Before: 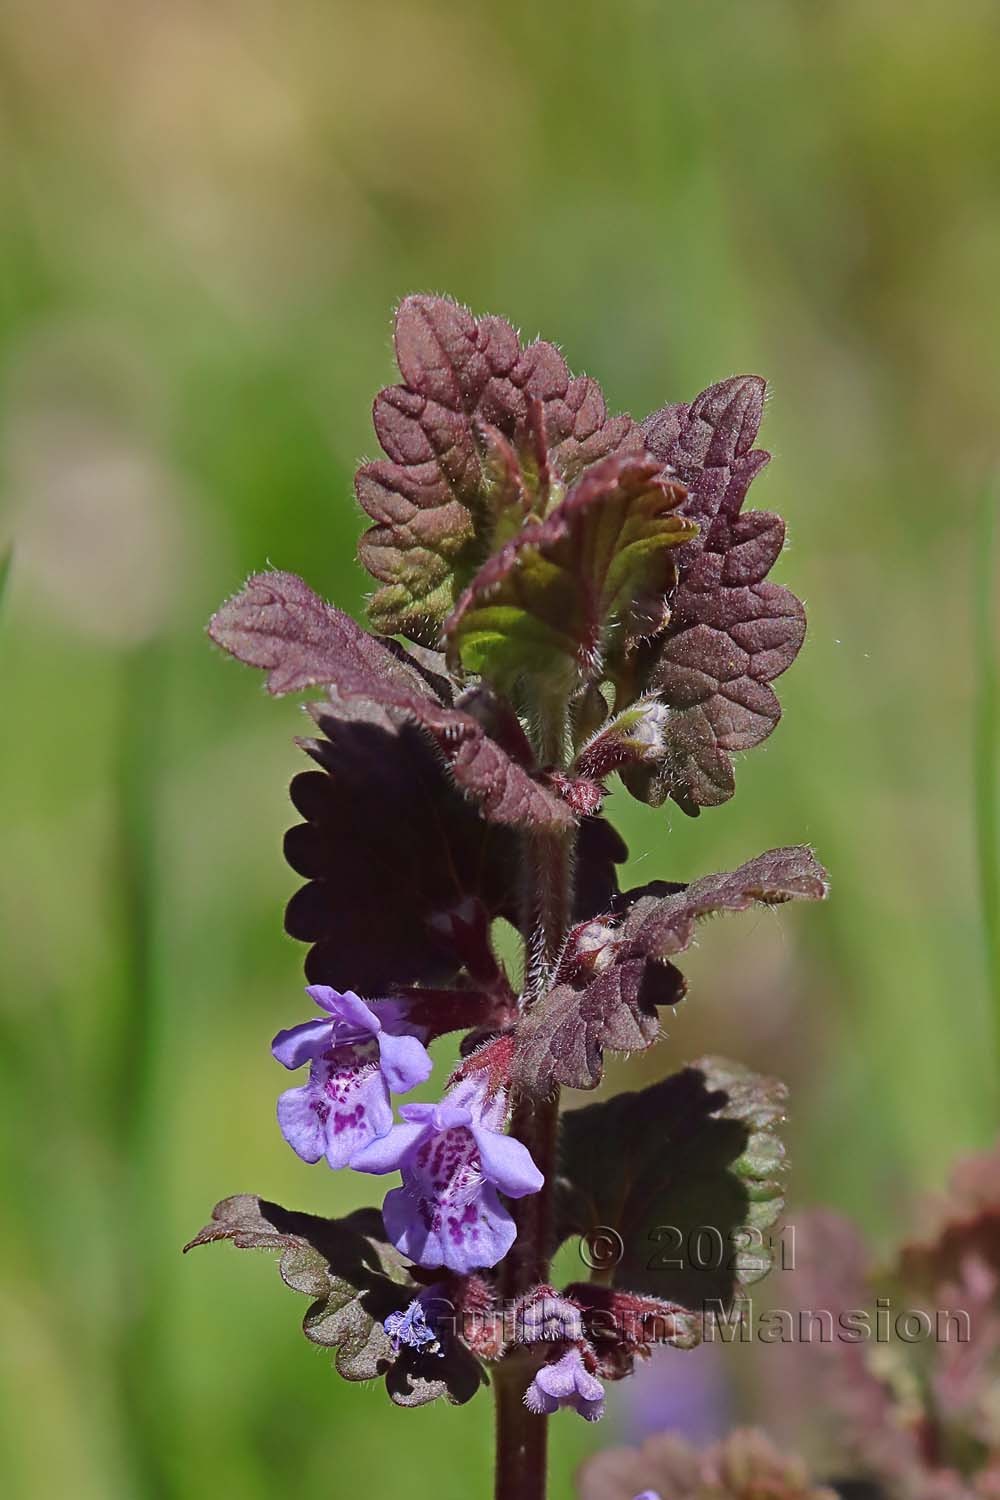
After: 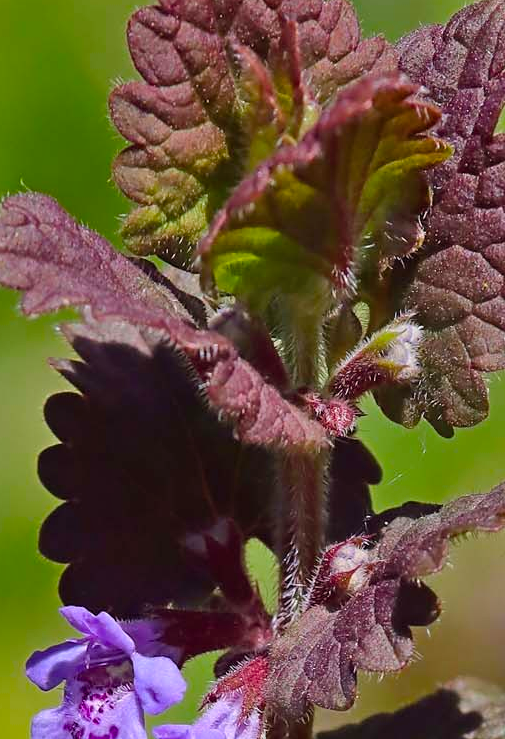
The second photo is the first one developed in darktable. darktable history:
crop: left 24.617%, top 25.326%, right 24.853%, bottom 25.376%
color balance rgb: shadows lift › chroma 0.764%, shadows lift › hue 112.67°, perceptual saturation grading › global saturation 30.817%, global vibrance 20%
shadows and highlights: soften with gaussian
